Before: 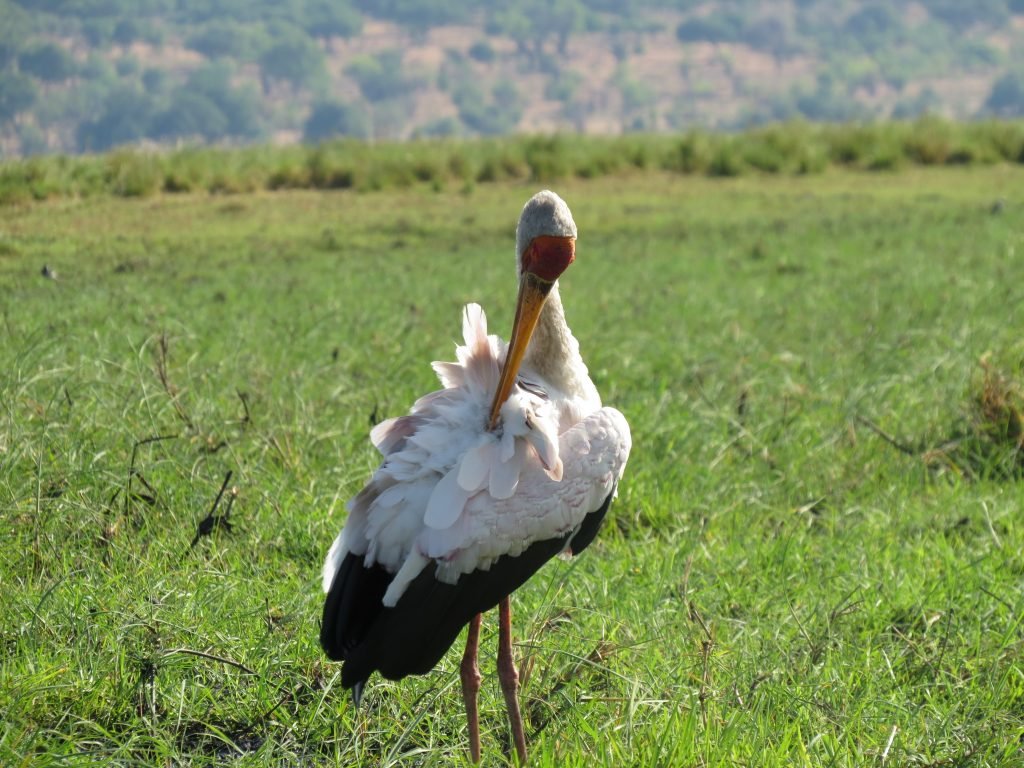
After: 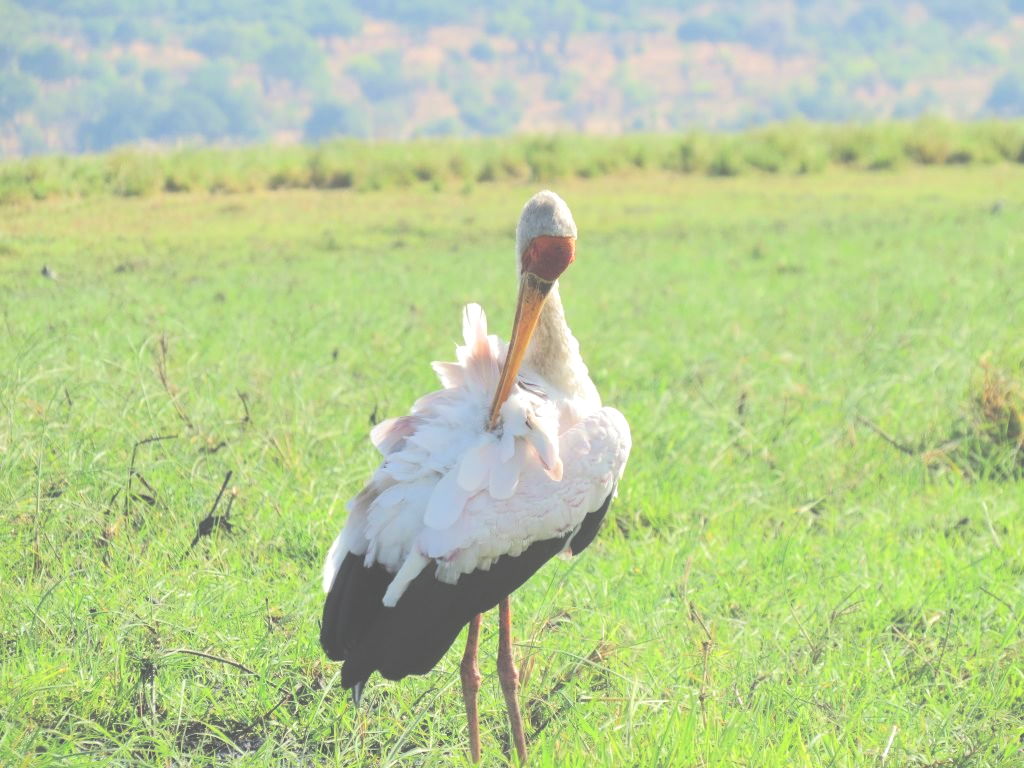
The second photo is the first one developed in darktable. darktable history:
exposure: black level correction -0.041, exposure 0.06 EV, compensate highlight preservation false
tone equalizer: -7 EV 0.159 EV, -6 EV 0.604 EV, -5 EV 1.13 EV, -4 EV 1.34 EV, -3 EV 1.13 EV, -2 EV 0.6 EV, -1 EV 0.163 EV, edges refinement/feathering 500, mask exposure compensation -1.57 EV, preserve details no
